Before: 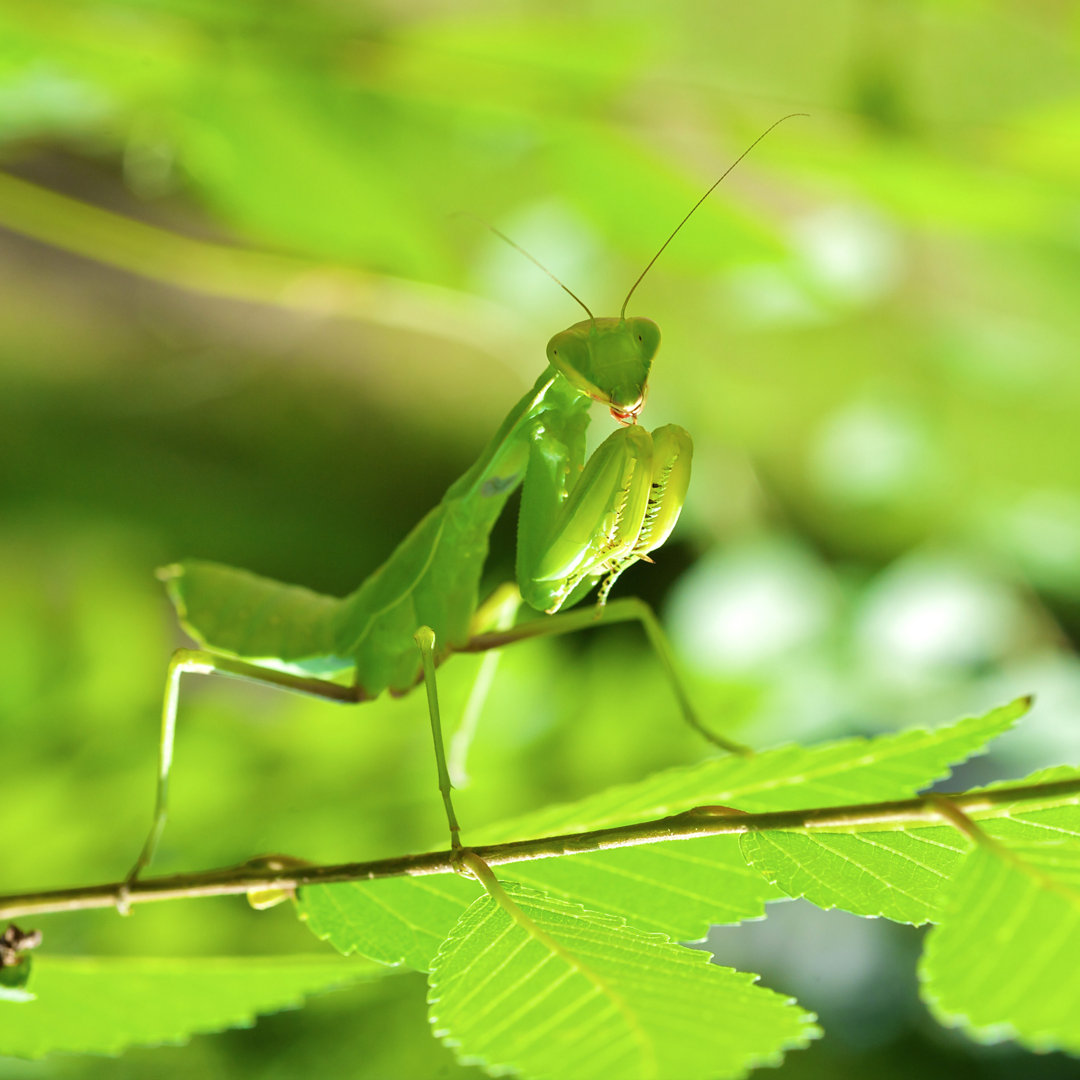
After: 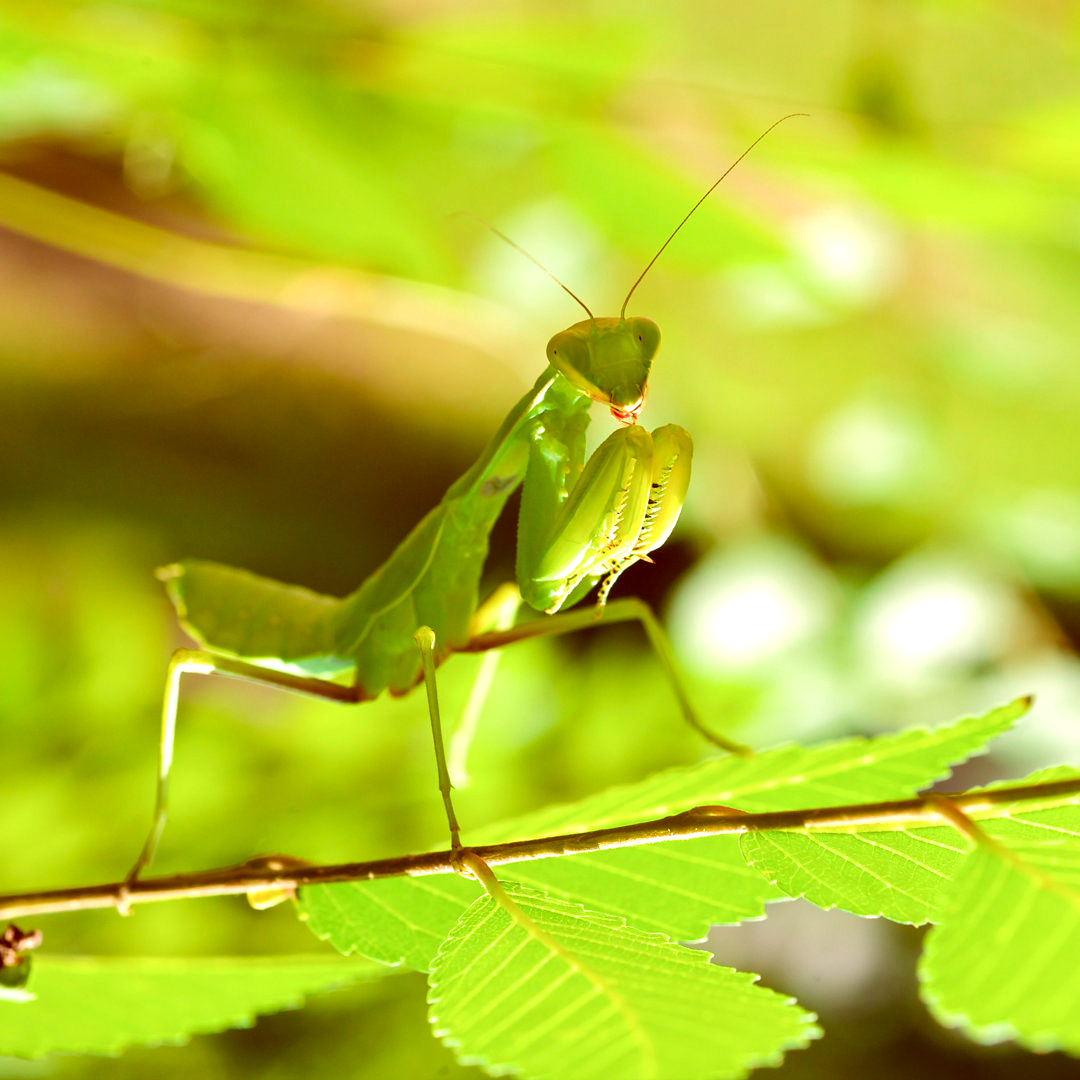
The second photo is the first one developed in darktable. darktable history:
color correction: highlights a* 9.06, highlights b* 8.5, shadows a* 39.25, shadows b* 39.73, saturation 0.825
tone equalizer: -8 EV -0.448 EV, -7 EV -0.416 EV, -6 EV -0.339 EV, -5 EV -0.25 EV, -3 EV 0.246 EV, -2 EV 0.344 EV, -1 EV 0.372 EV, +0 EV 0.419 EV, edges refinement/feathering 500, mask exposure compensation -1.57 EV, preserve details no
